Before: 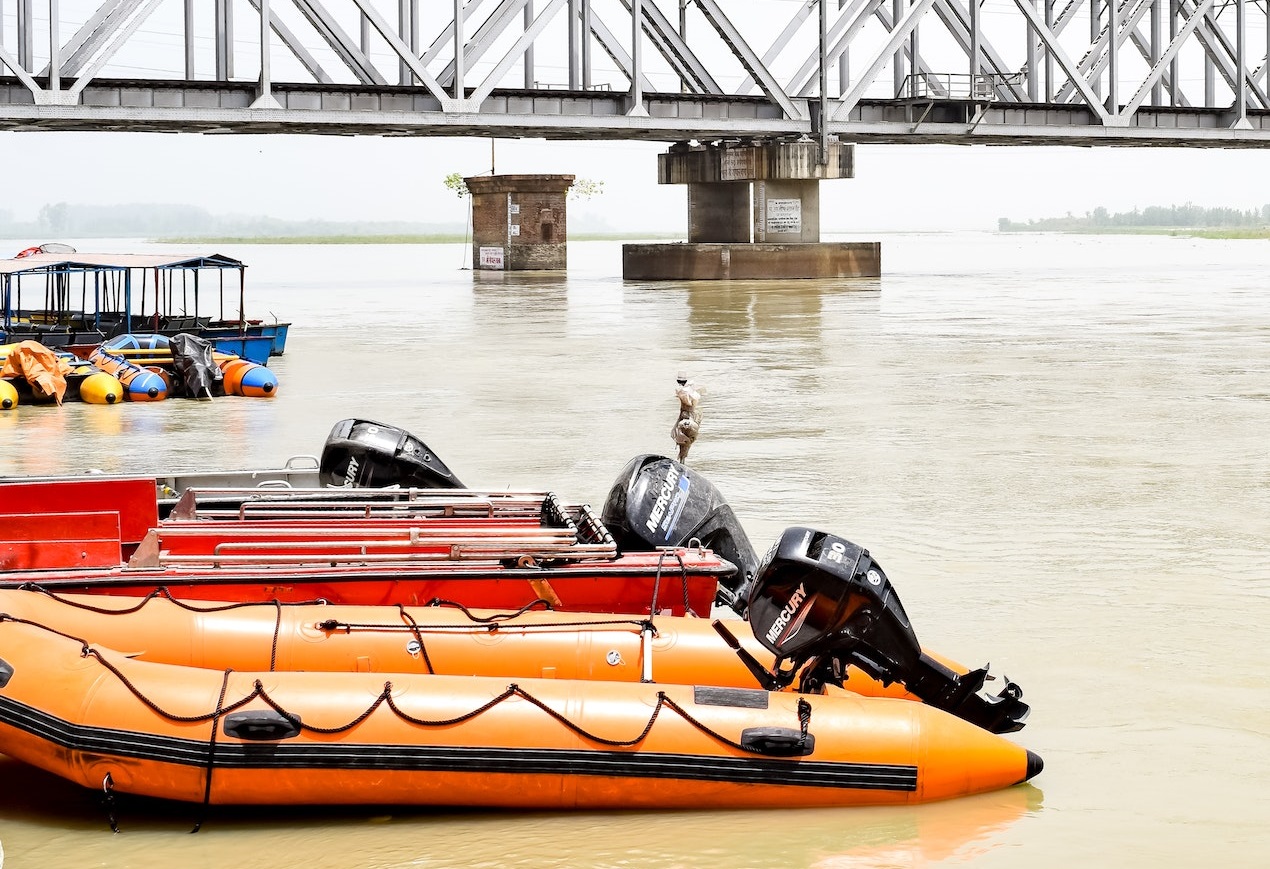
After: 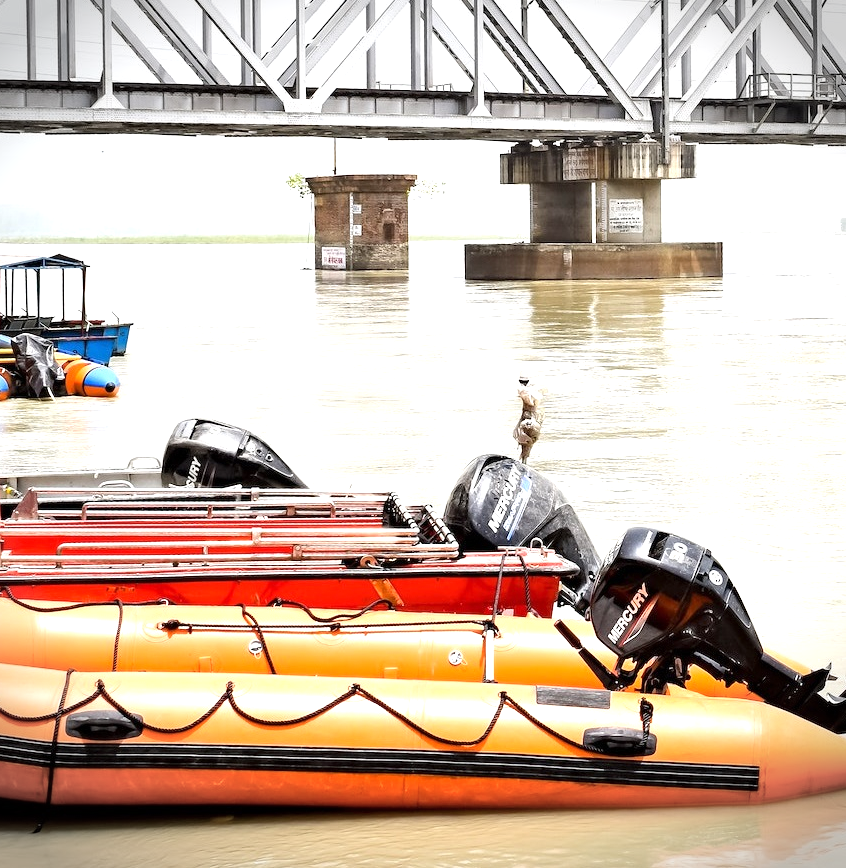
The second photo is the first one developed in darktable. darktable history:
exposure: exposure 0.602 EV, compensate highlight preservation false
vignetting: fall-off start 97.21%, brightness -0.575, width/height ratio 1.185
crop and rotate: left 12.469%, right 20.903%
tone equalizer: on, module defaults
